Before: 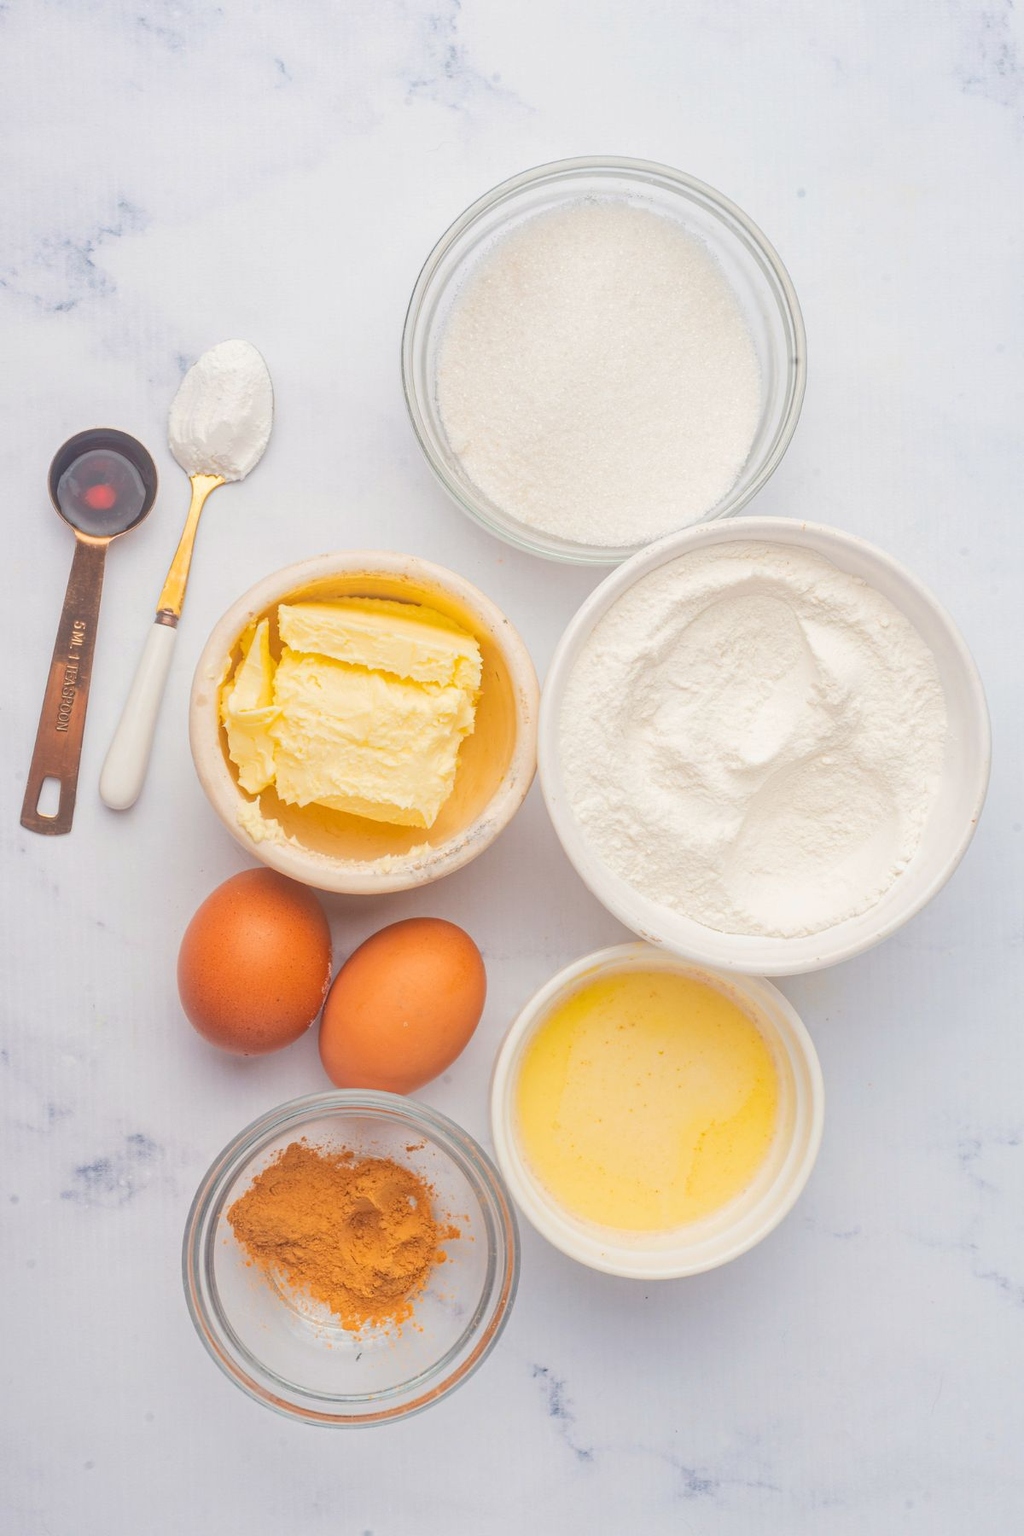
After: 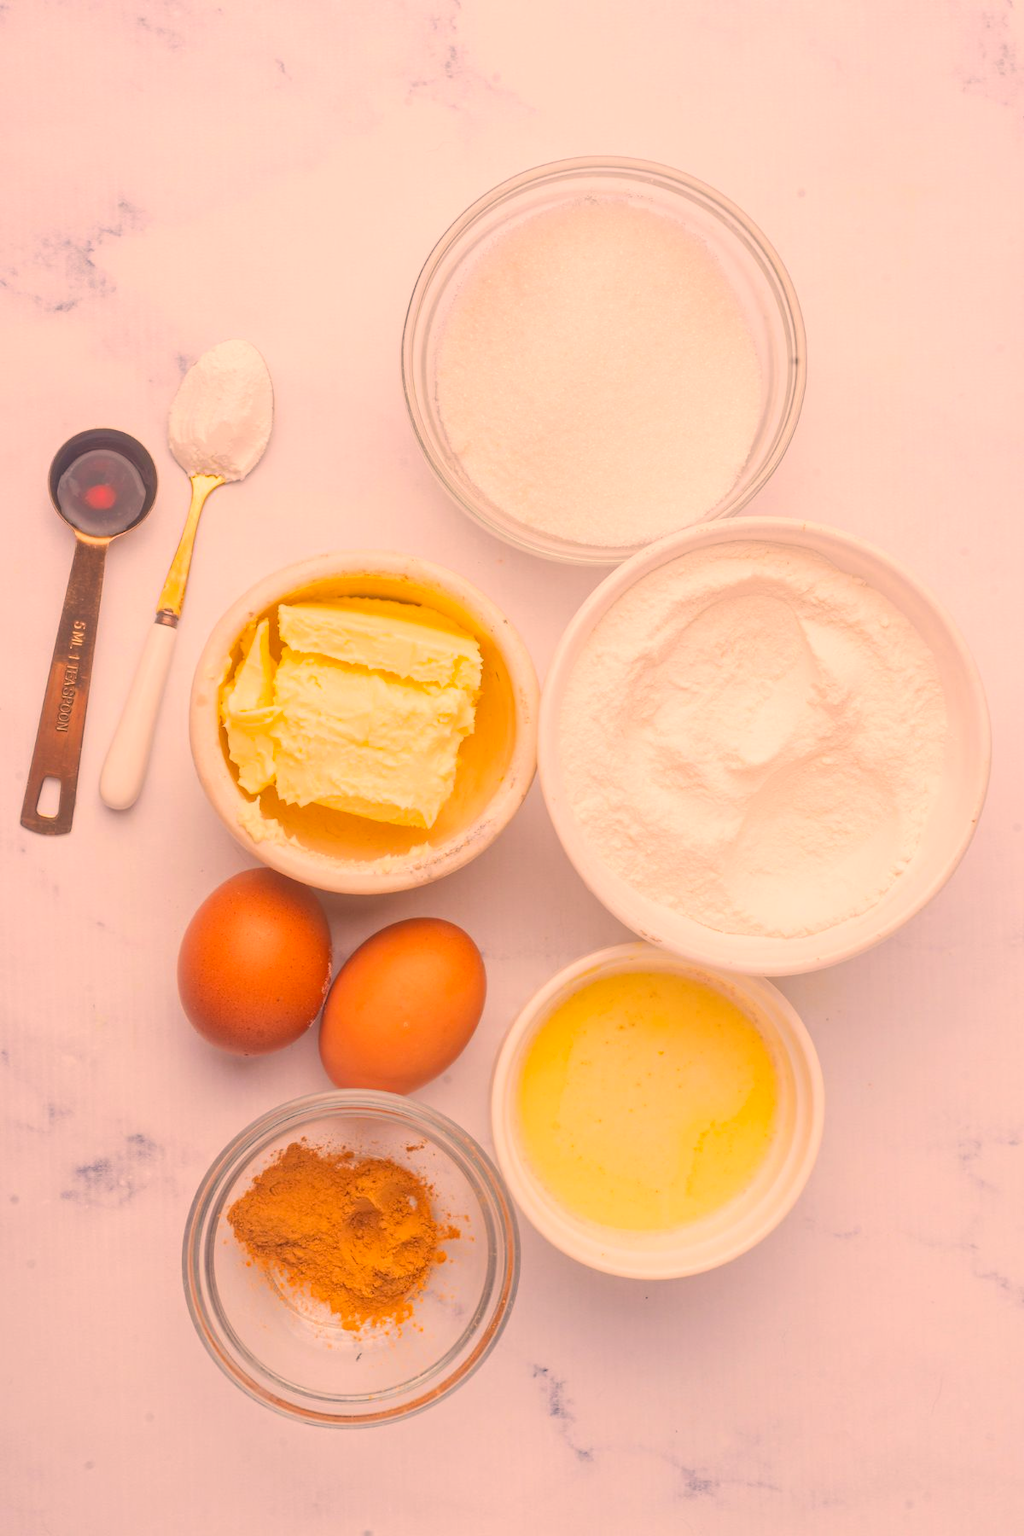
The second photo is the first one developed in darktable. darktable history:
color correction: highlights a* 21.88, highlights b* 22.25
contrast equalizer: y [[0.5 ×4, 0.483, 0.43], [0.5 ×6], [0.5 ×6], [0 ×6], [0 ×6]]
